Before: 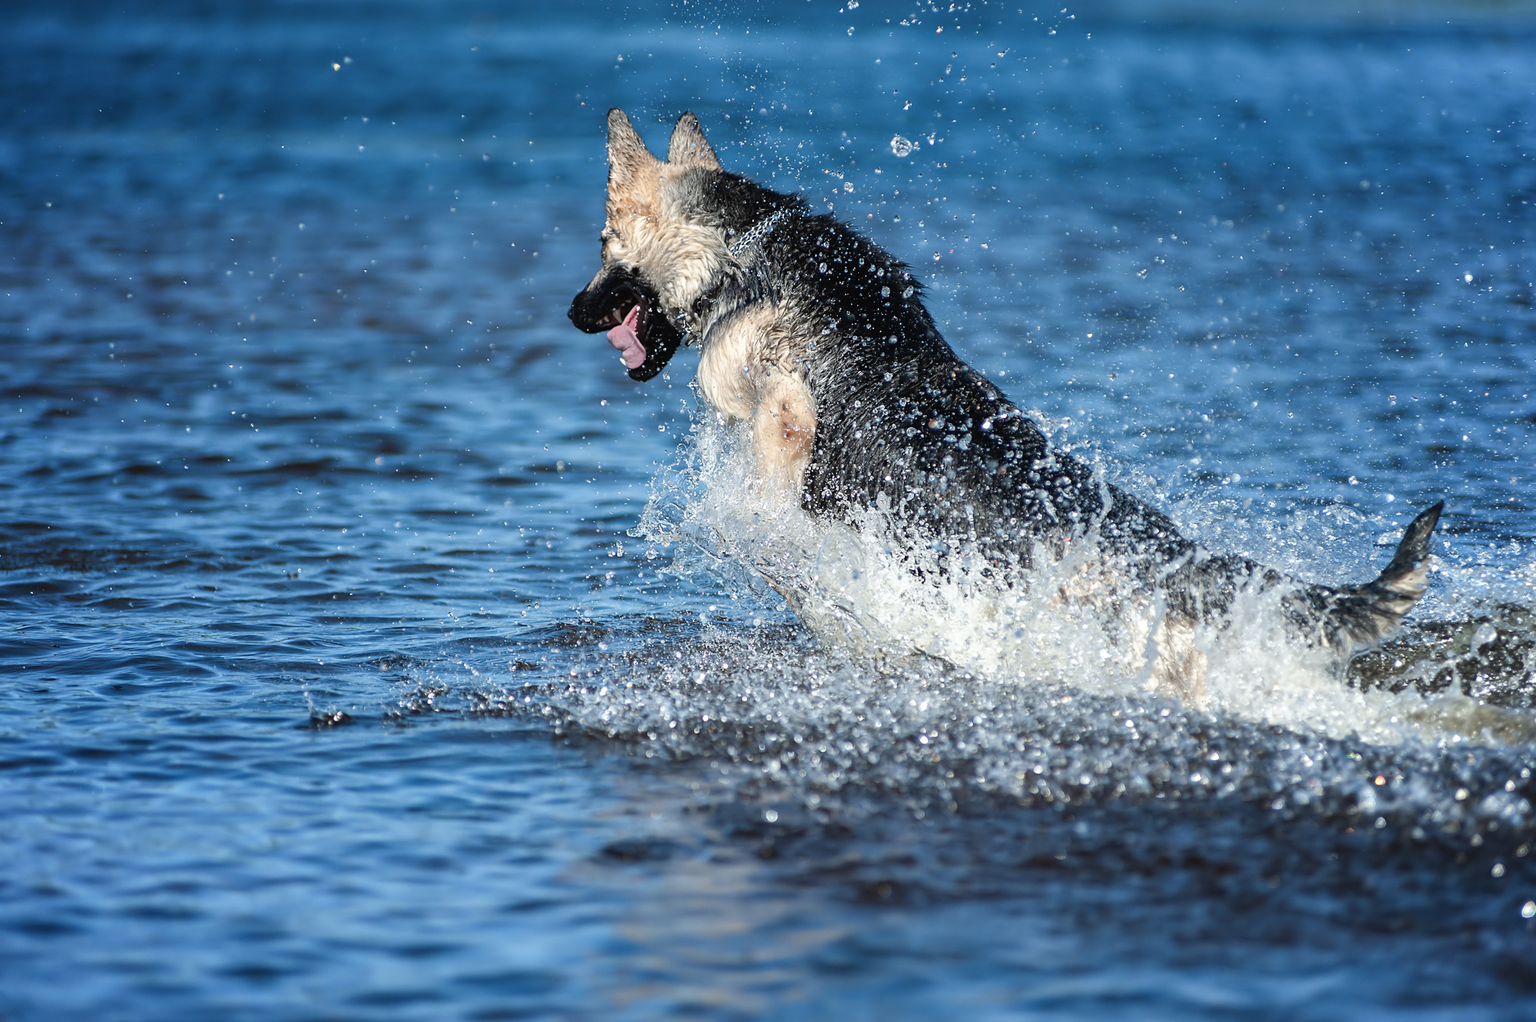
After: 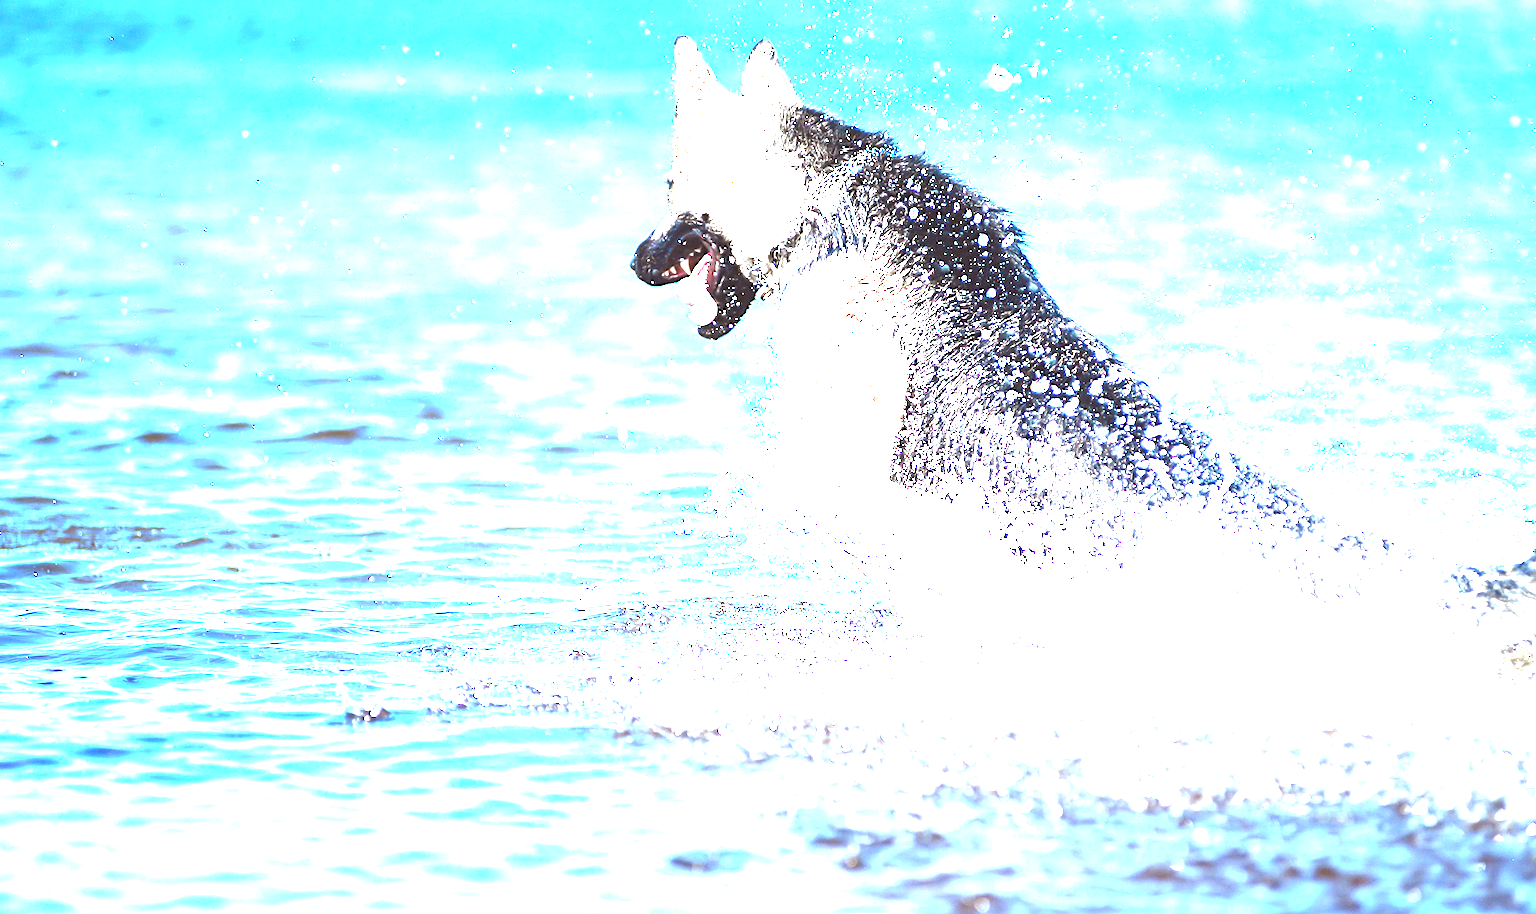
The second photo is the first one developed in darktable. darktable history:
exposure: black level correction 0, exposure 3.971 EV, compensate highlight preservation false
crop: top 7.462%, right 9.899%, bottom 11.928%
color balance rgb: power › chroma 1.052%, power › hue 27.58°, highlights gain › luminance 9.671%, global offset › luminance -0.884%, perceptual saturation grading › global saturation 20%, perceptual saturation grading › highlights -25.369%, perceptual saturation grading › shadows 50.486%, global vibrance 20%
